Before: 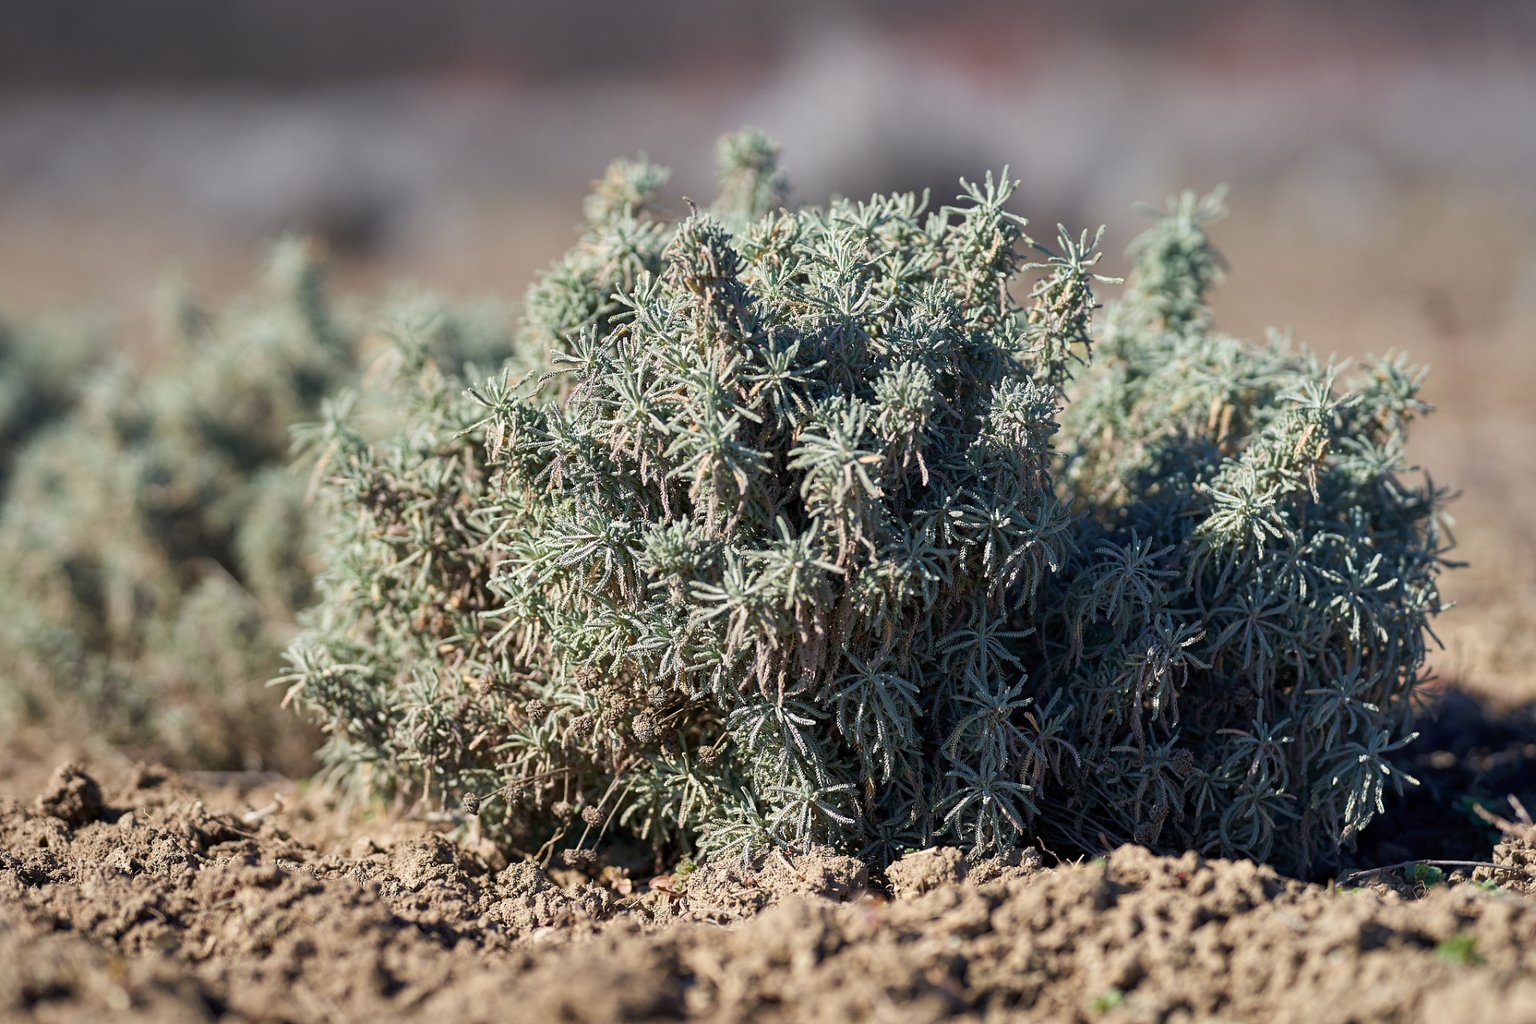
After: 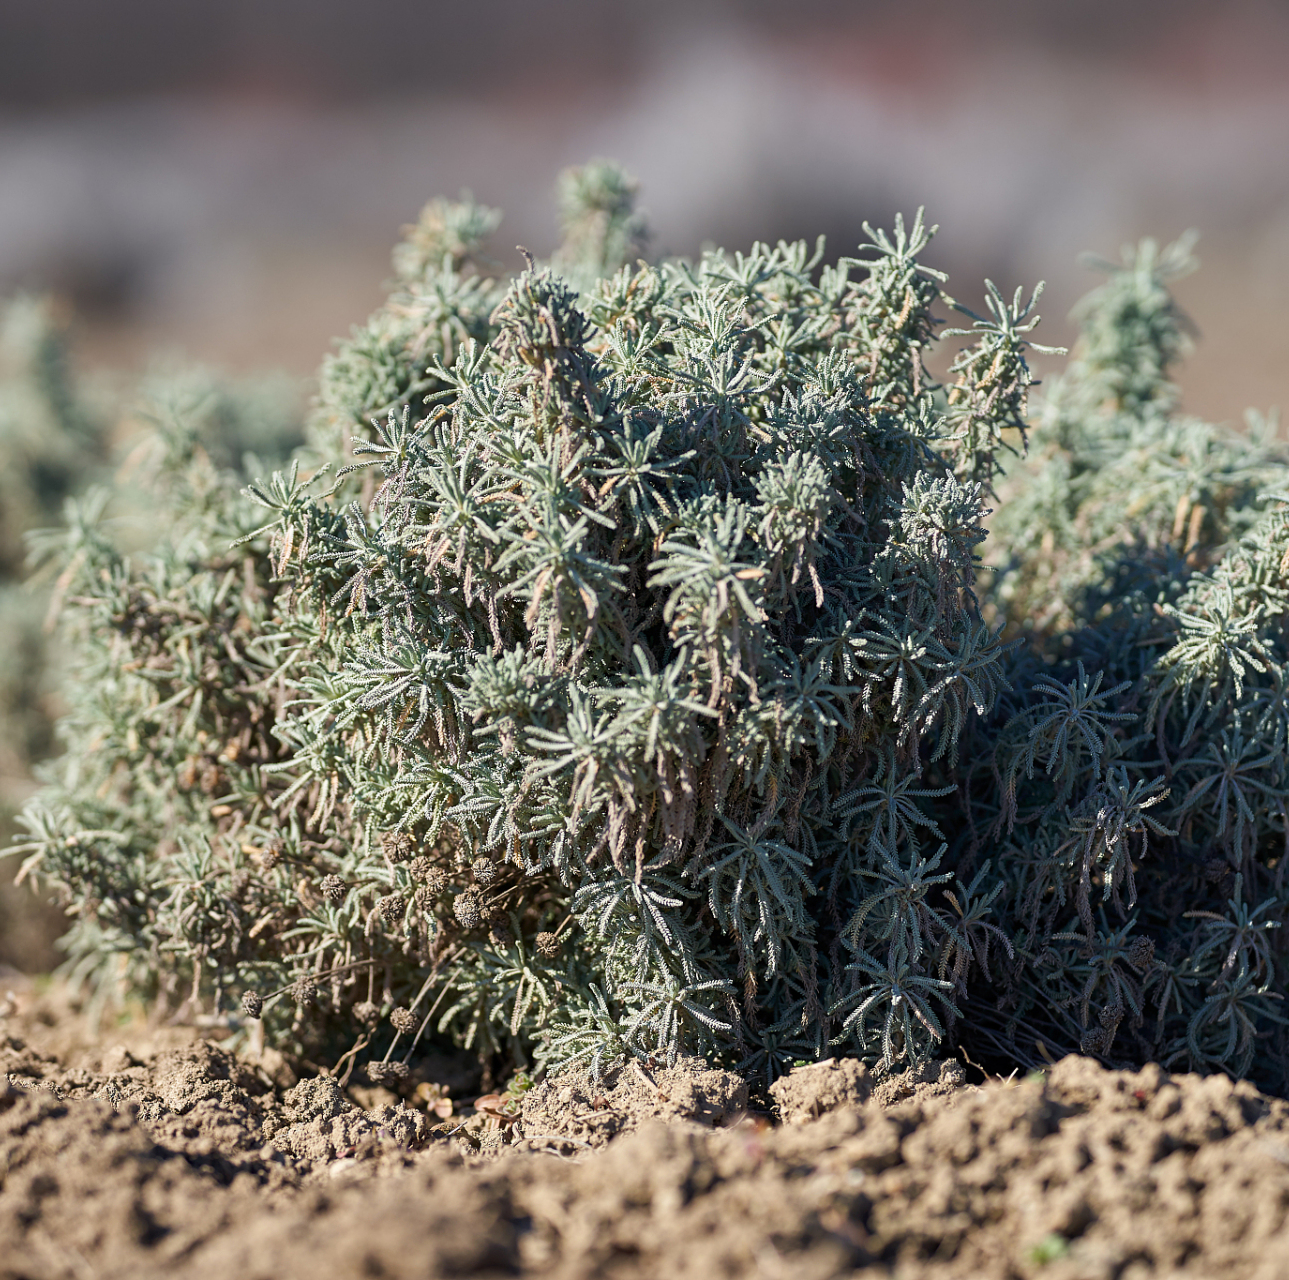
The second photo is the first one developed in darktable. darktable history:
crop and rotate: left 17.598%, right 15.231%
